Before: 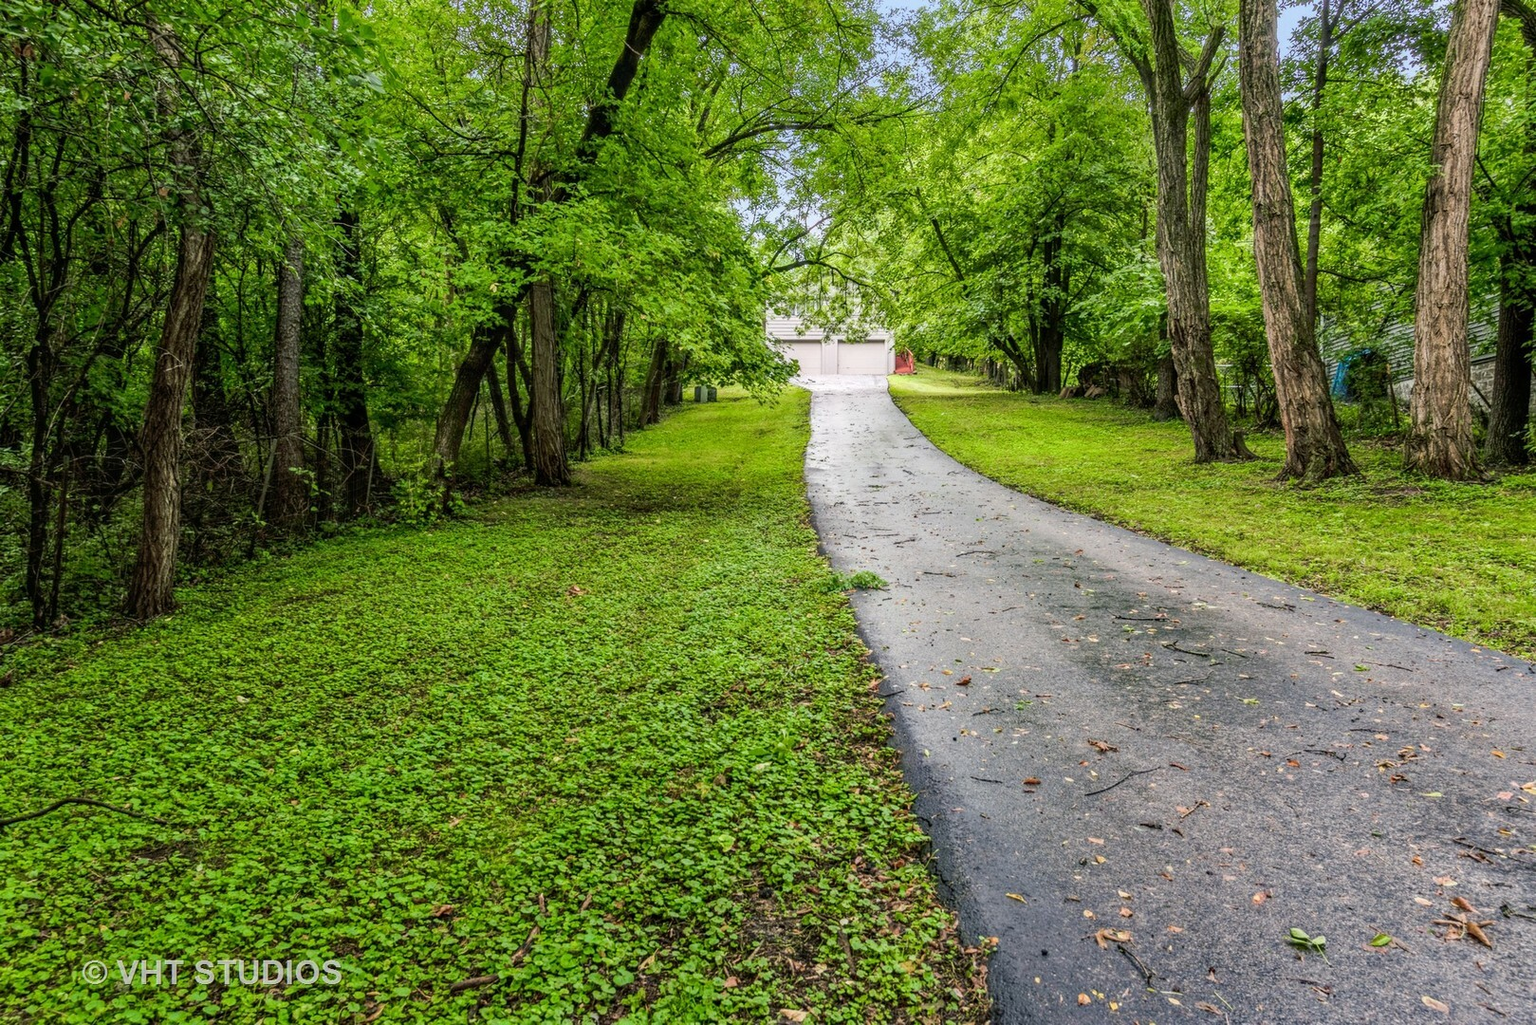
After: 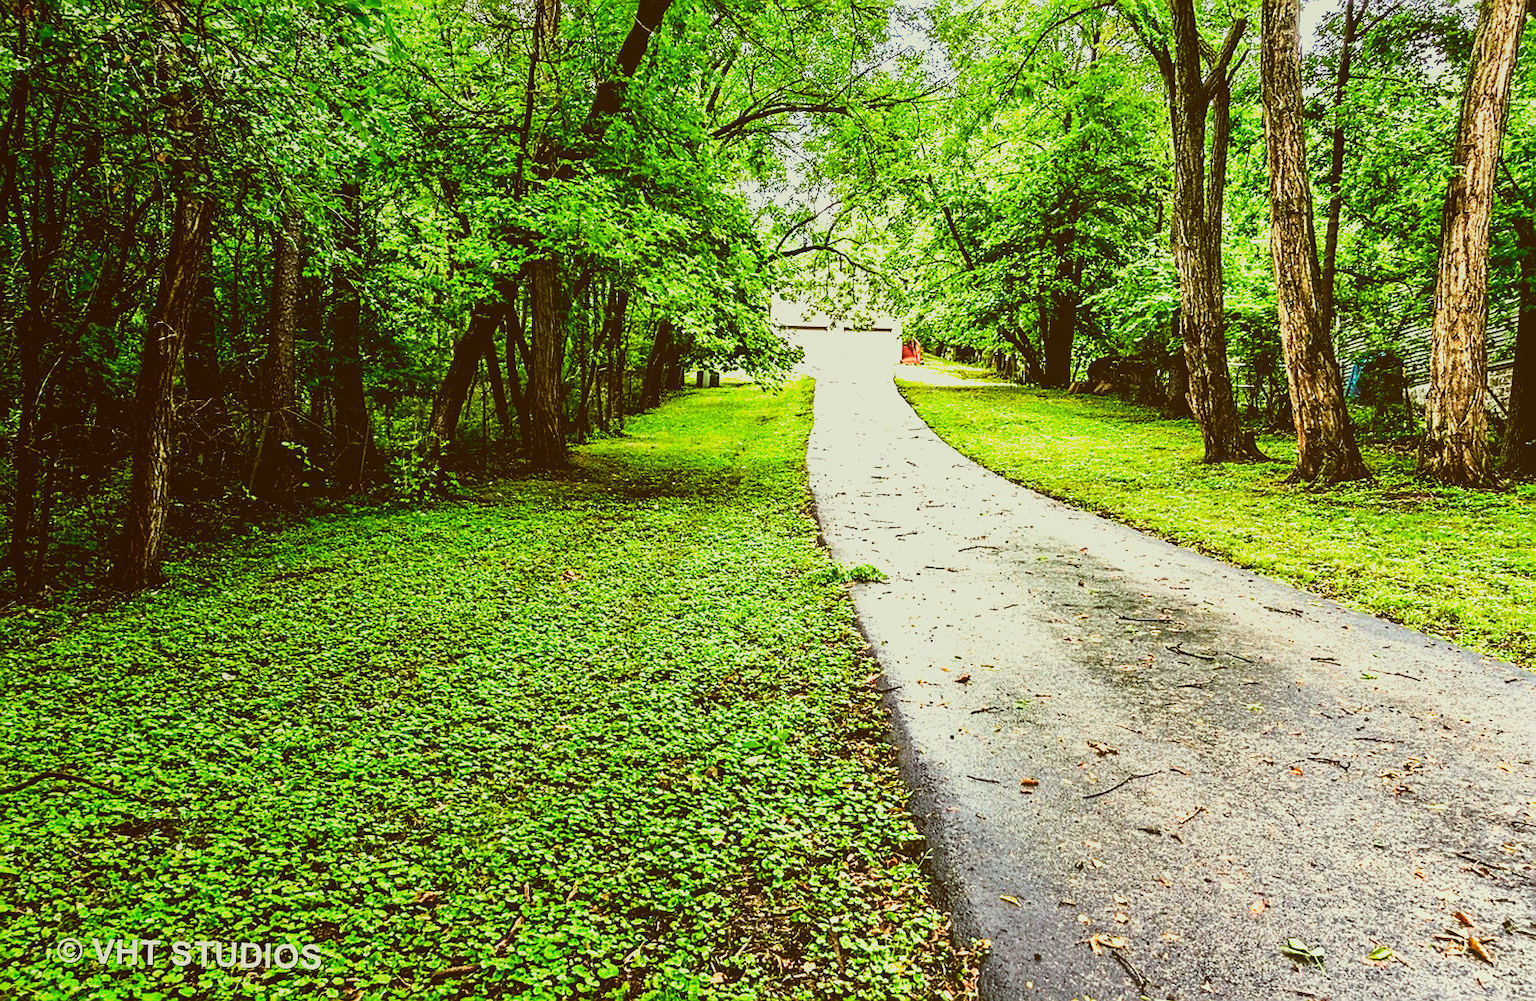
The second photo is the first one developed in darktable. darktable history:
local contrast: detail 69%
sharpen: on, module defaults
color correction: highlights a* -5.94, highlights b* 9.48, shadows a* 10.12, shadows b* 23.94
filmic rgb: black relative exposure -8.2 EV, white relative exposure 2.2 EV, threshold 3 EV, hardness 7.11, latitude 85.74%, contrast 1.696, highlights saturation mix -4%, shadows ↔ highlights balance -2.69%, preserve chrominance no, color science v5 (2021), contrast in shadows safe, contrast in highlights safe, enable highlight reconstruction true
rotate and perspective: rotation 1.57°, crop left 0.018, crop right 0.982, crop top 0.039, crop bottom 0.961
tone equalizer: -8 EV -0.417 EV, -7 EV -0.389 EV, -6 EV -0.333 EV, -5 EV -0.222 EV, -3 EV 0.222 EV, -2 EV 0.333 EV, -1 EV 0.389 EV, +0 EV 0.417 EV, edges refinement/feathering 500, mask exposure compensation -1.57 EV, preserve details no
exposure: exposure 0.258 EV, compensate highlight preservation false
